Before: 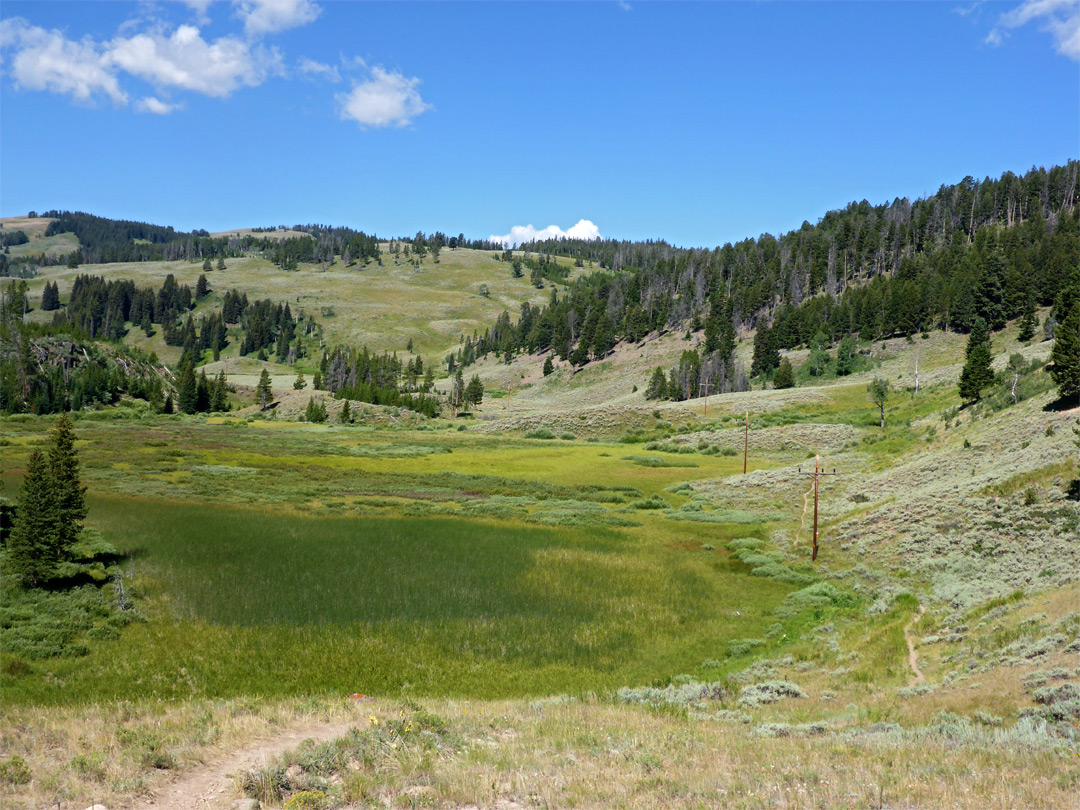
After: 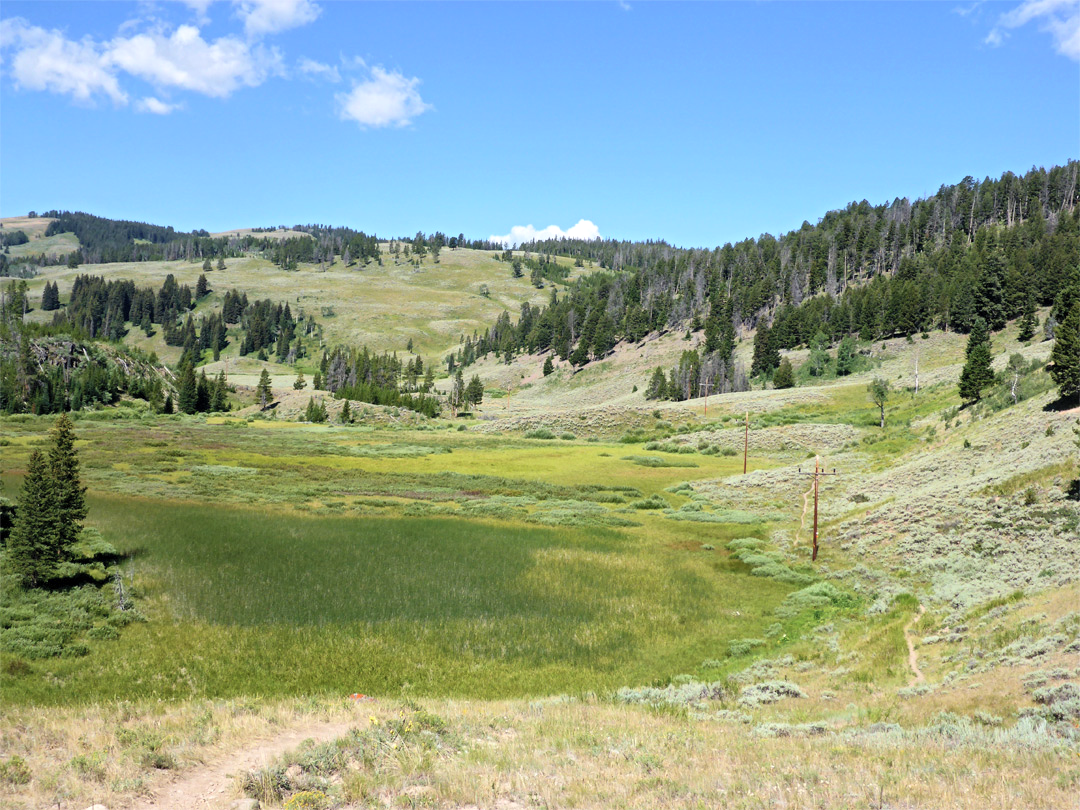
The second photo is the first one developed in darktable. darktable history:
local contrast: mode bilateral grid, contrast 20, coarseness 49, detail 119%, midtone range 0.2
contrast brightness saturation: contrast 0.135, brightness 0.207
